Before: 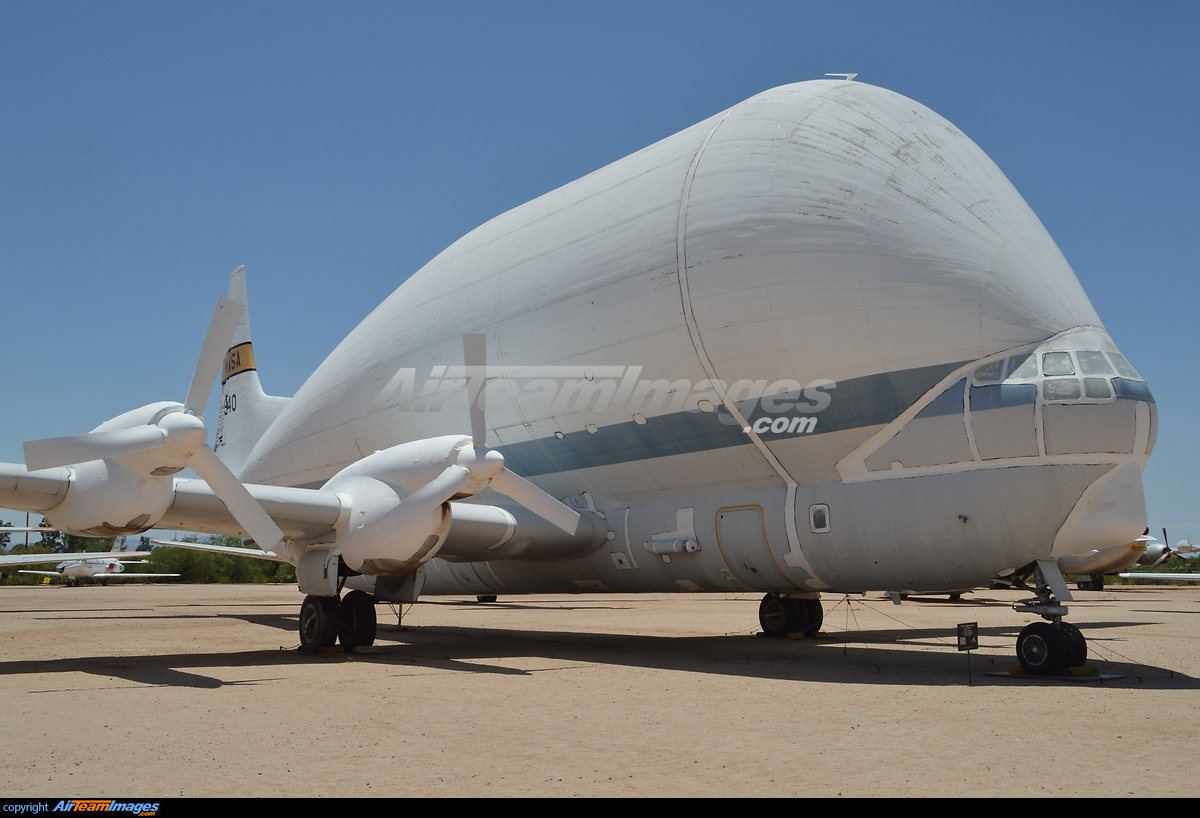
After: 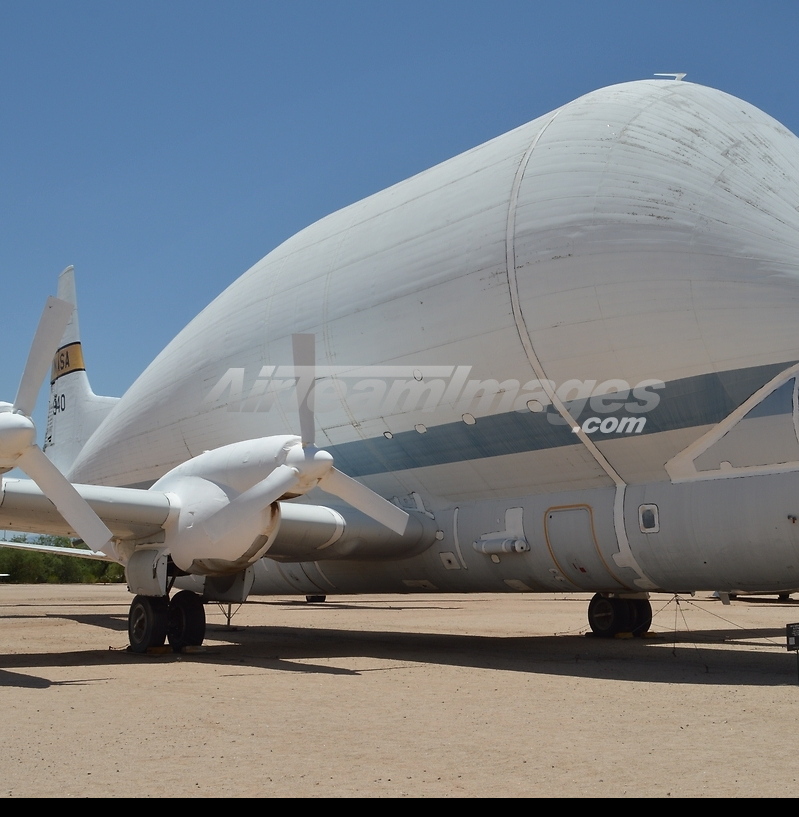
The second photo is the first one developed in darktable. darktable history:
shadows and highlights: shadows 0, highlights 40
crop and rotate: left 14.292%, right 19.041%
